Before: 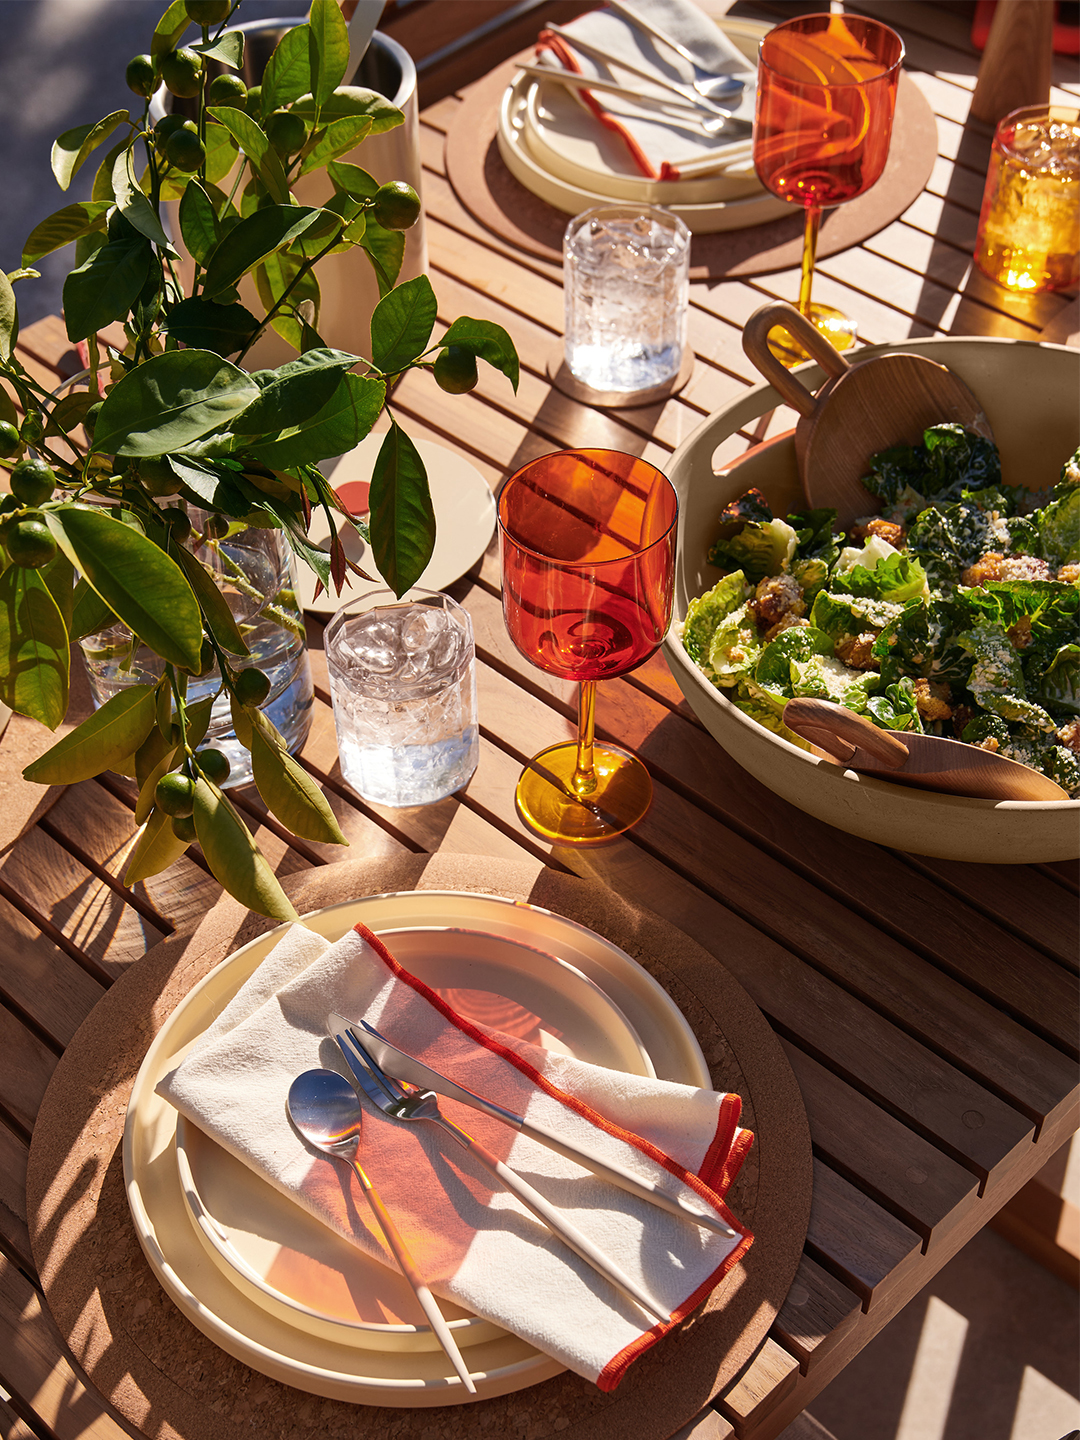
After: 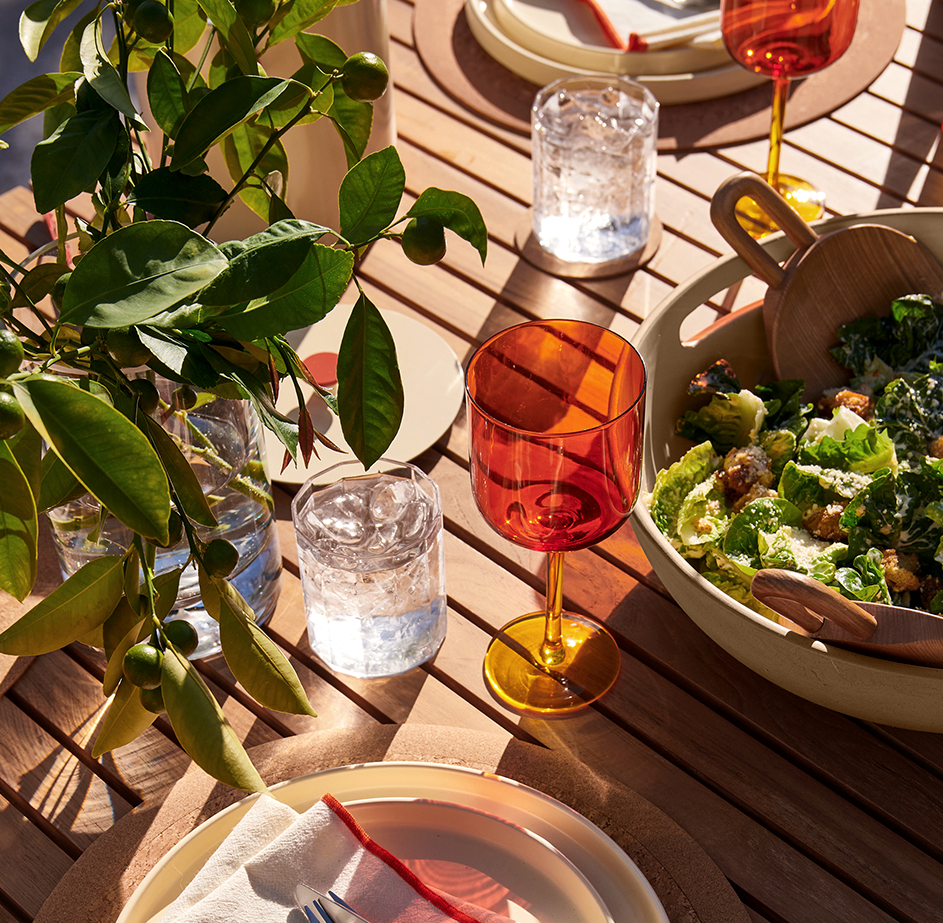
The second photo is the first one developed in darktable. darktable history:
crop: left 3.012%, top 9.017%, right 9.606%, bottom 26.822%
local contrast: mode bilateral grid, contrast 20, coarseness 50, detail 119%, midtone range 0.2
